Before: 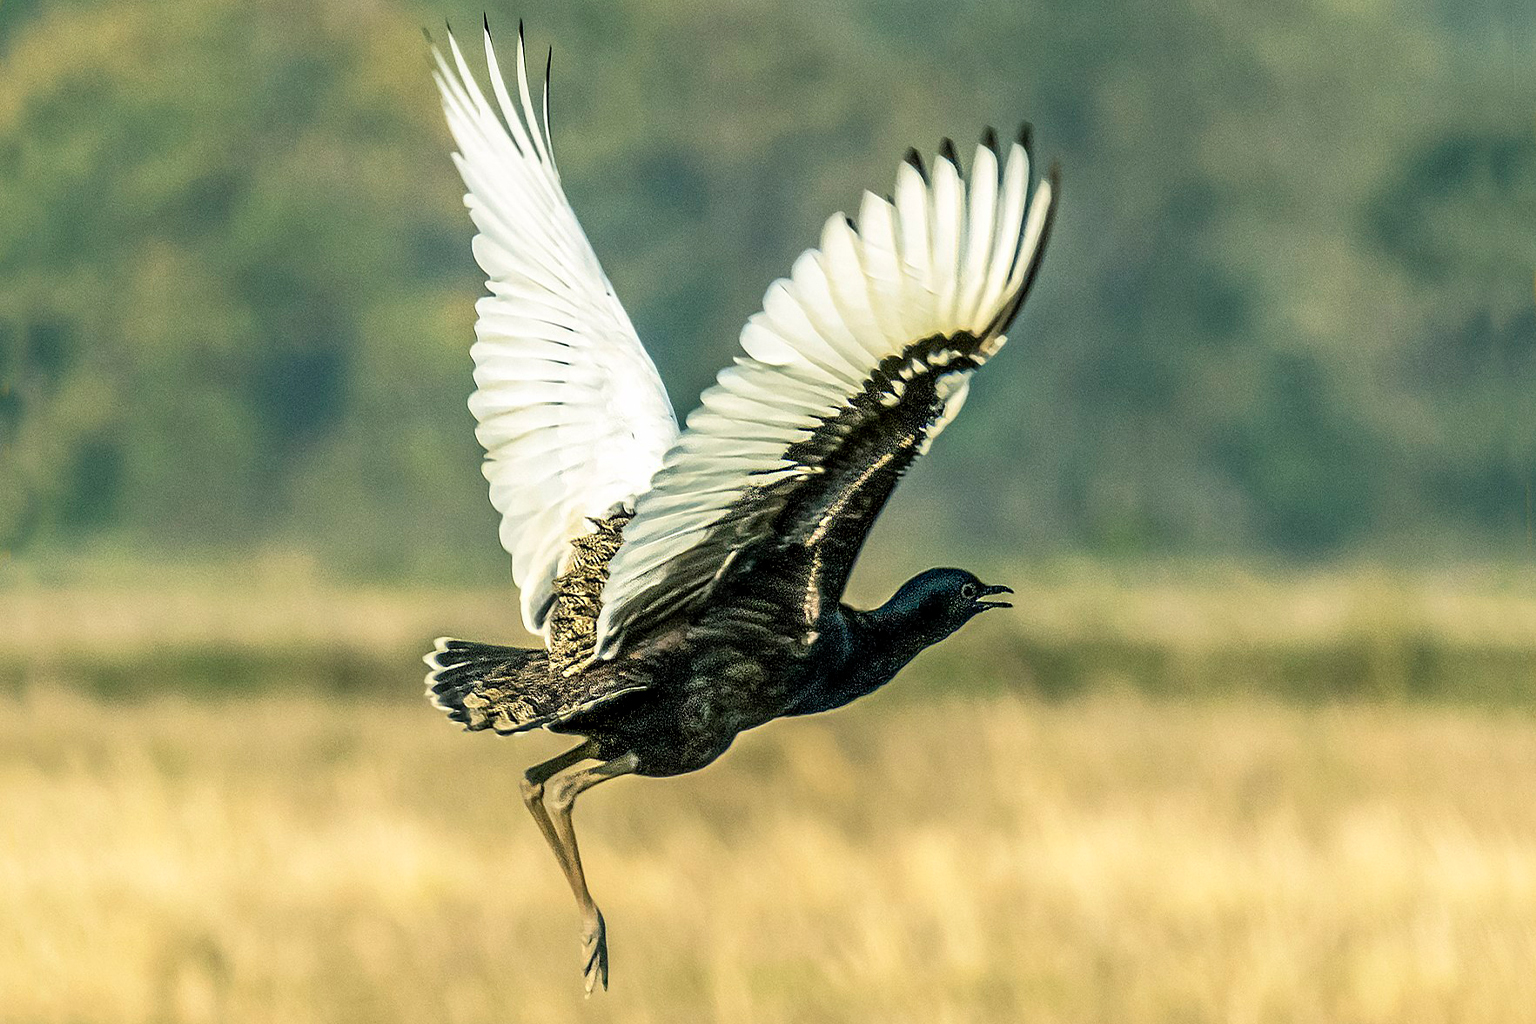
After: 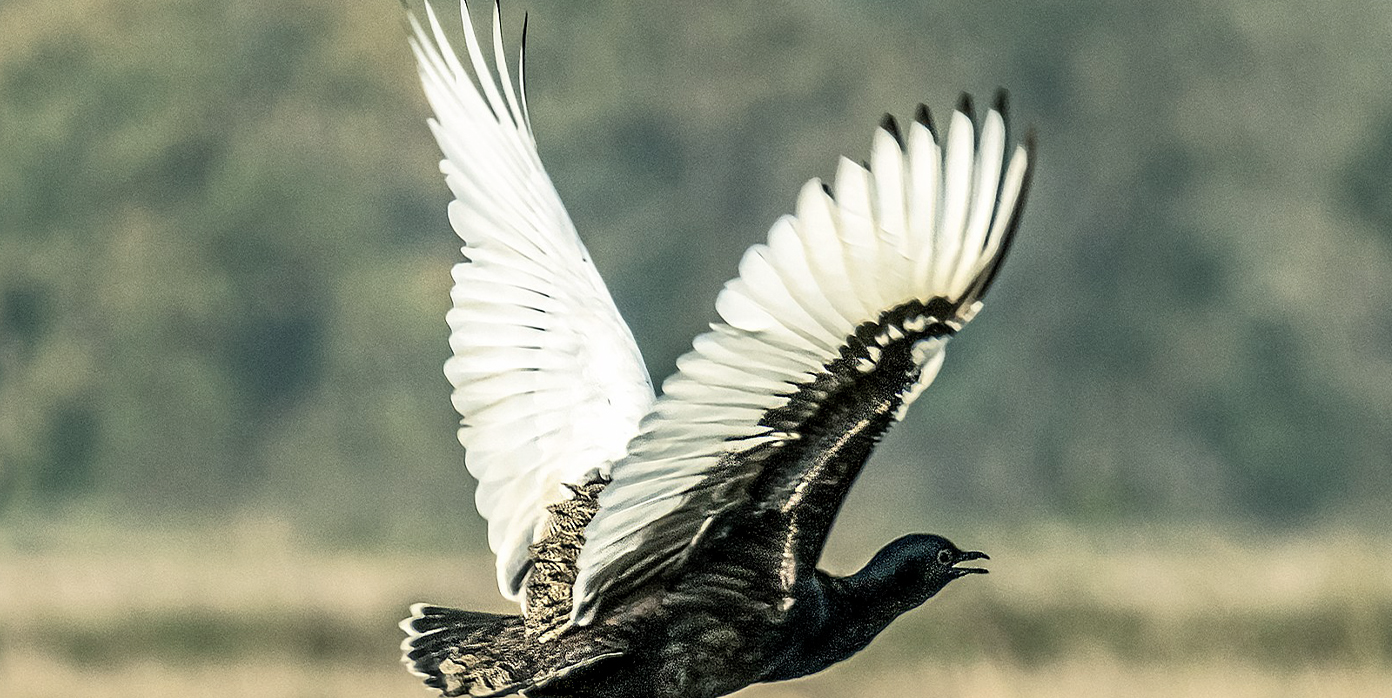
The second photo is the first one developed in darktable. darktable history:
contrast brightness saturation: contrast 0.098, saturation -0.379
crop: left 1.624%, top 3.37%, right 7.743%, bottom 28.454%
